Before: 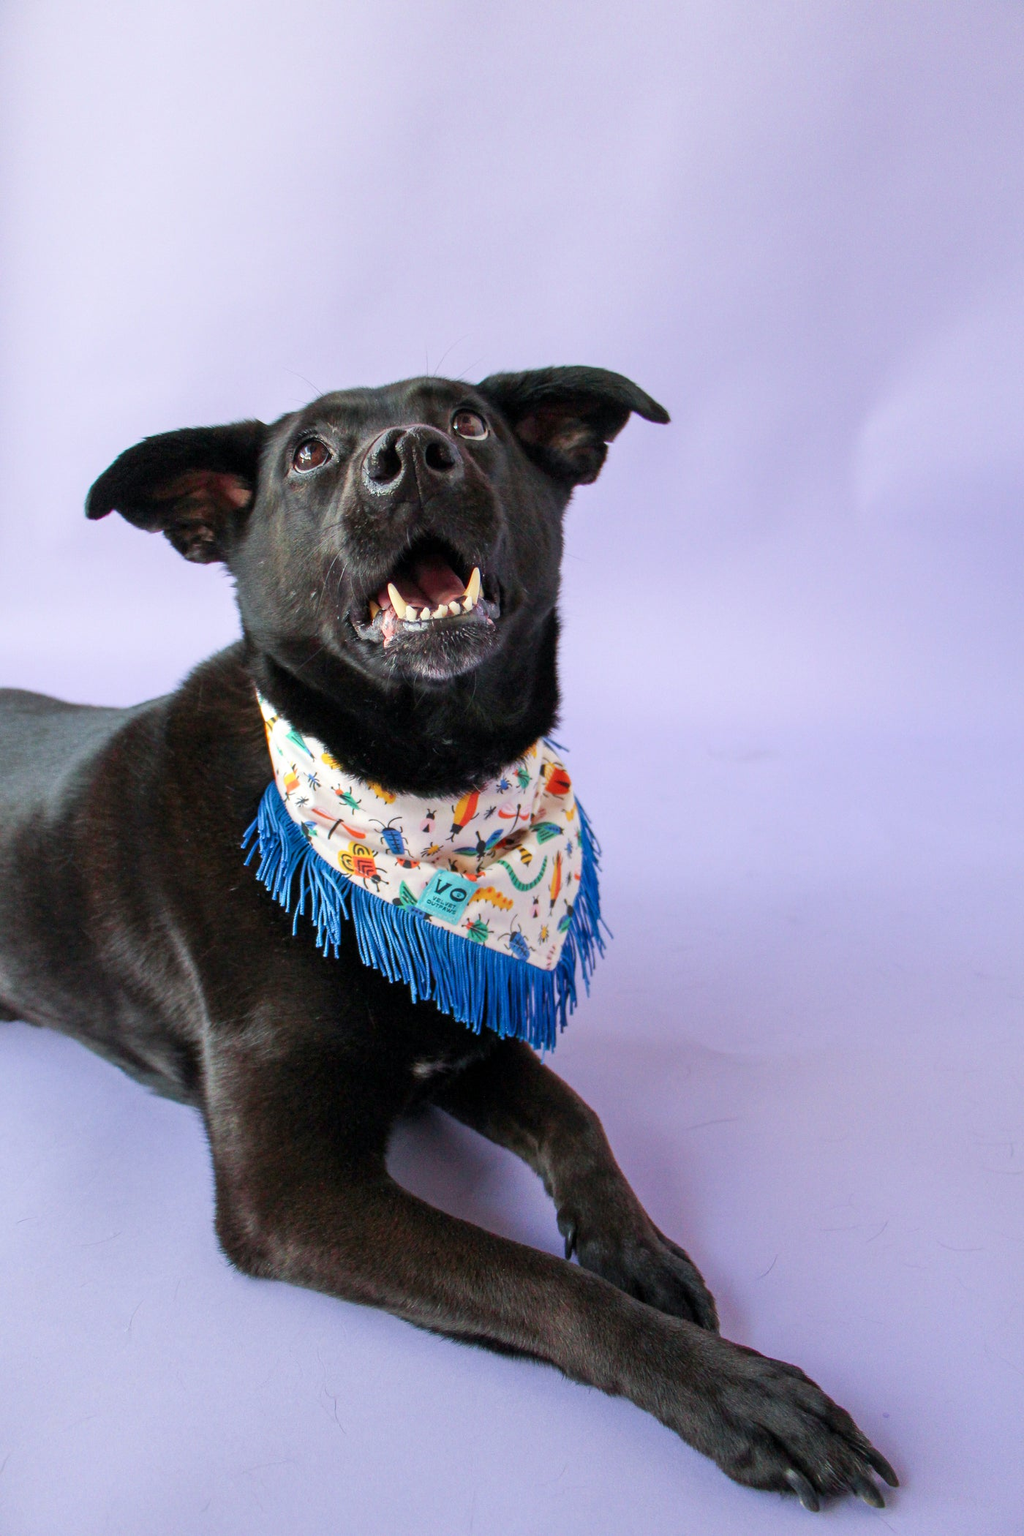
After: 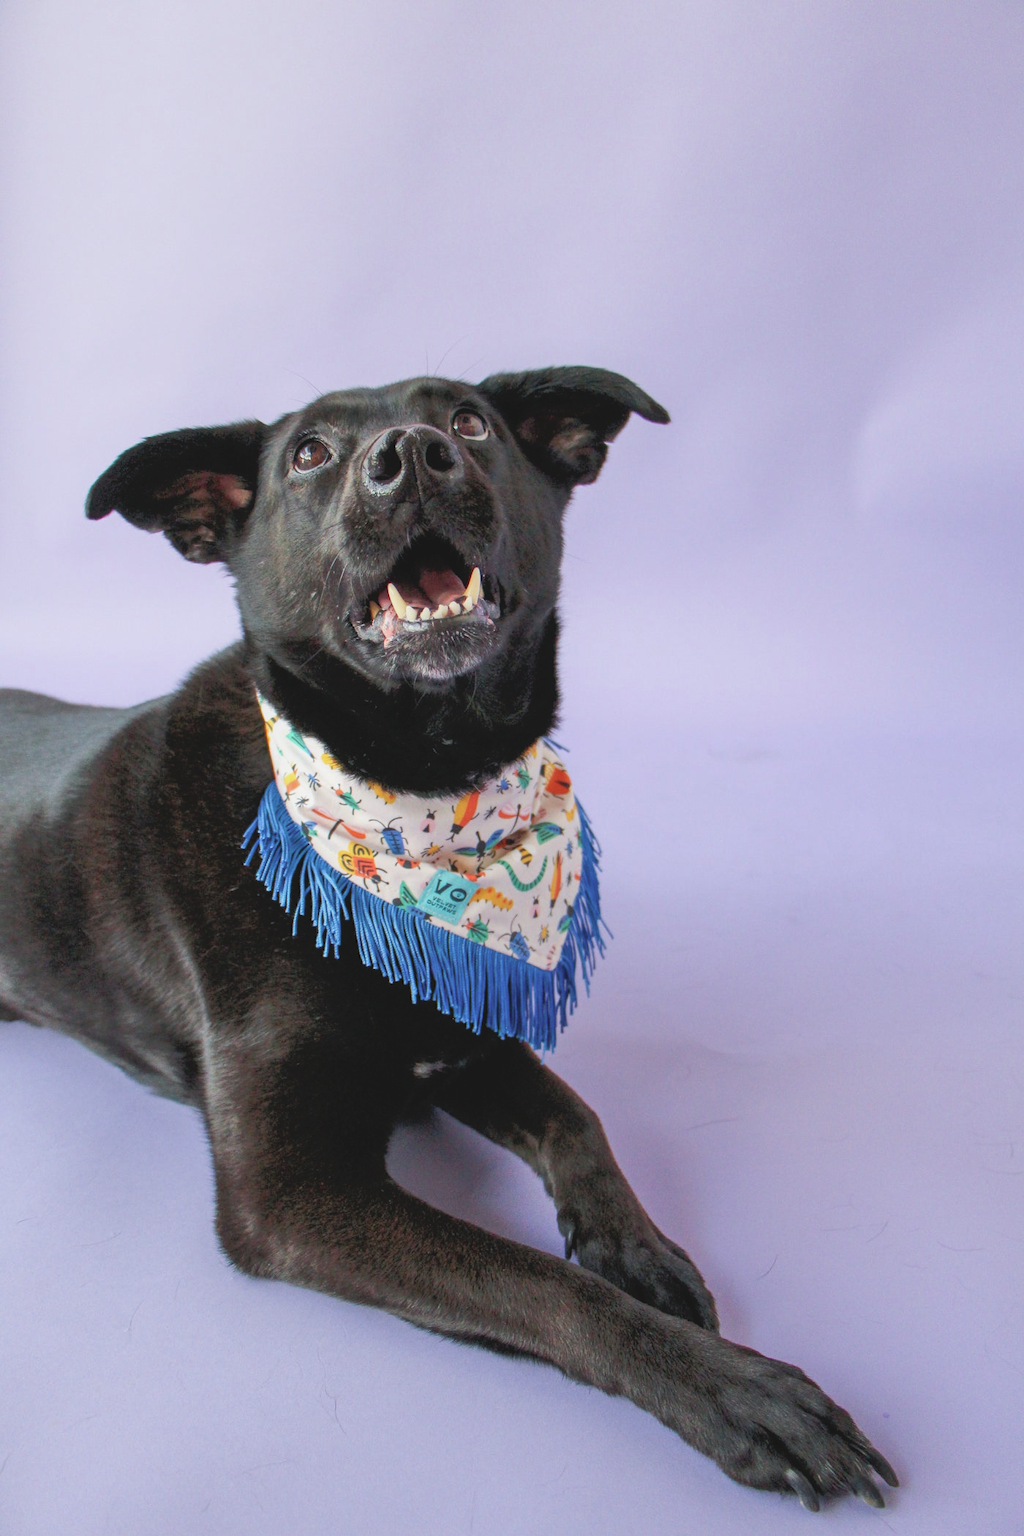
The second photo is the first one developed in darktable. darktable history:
local contrast: highlights 106%, shadows 101%, detail 119%, midtone range 0.2
tone equalizer: -8 EV -1.82 EV, -7 EV -1.12 EV, -6 EV -1.64 EV
contrast brightness saturation: contrast -0.157, brightness 0.044, saturation -0.126
